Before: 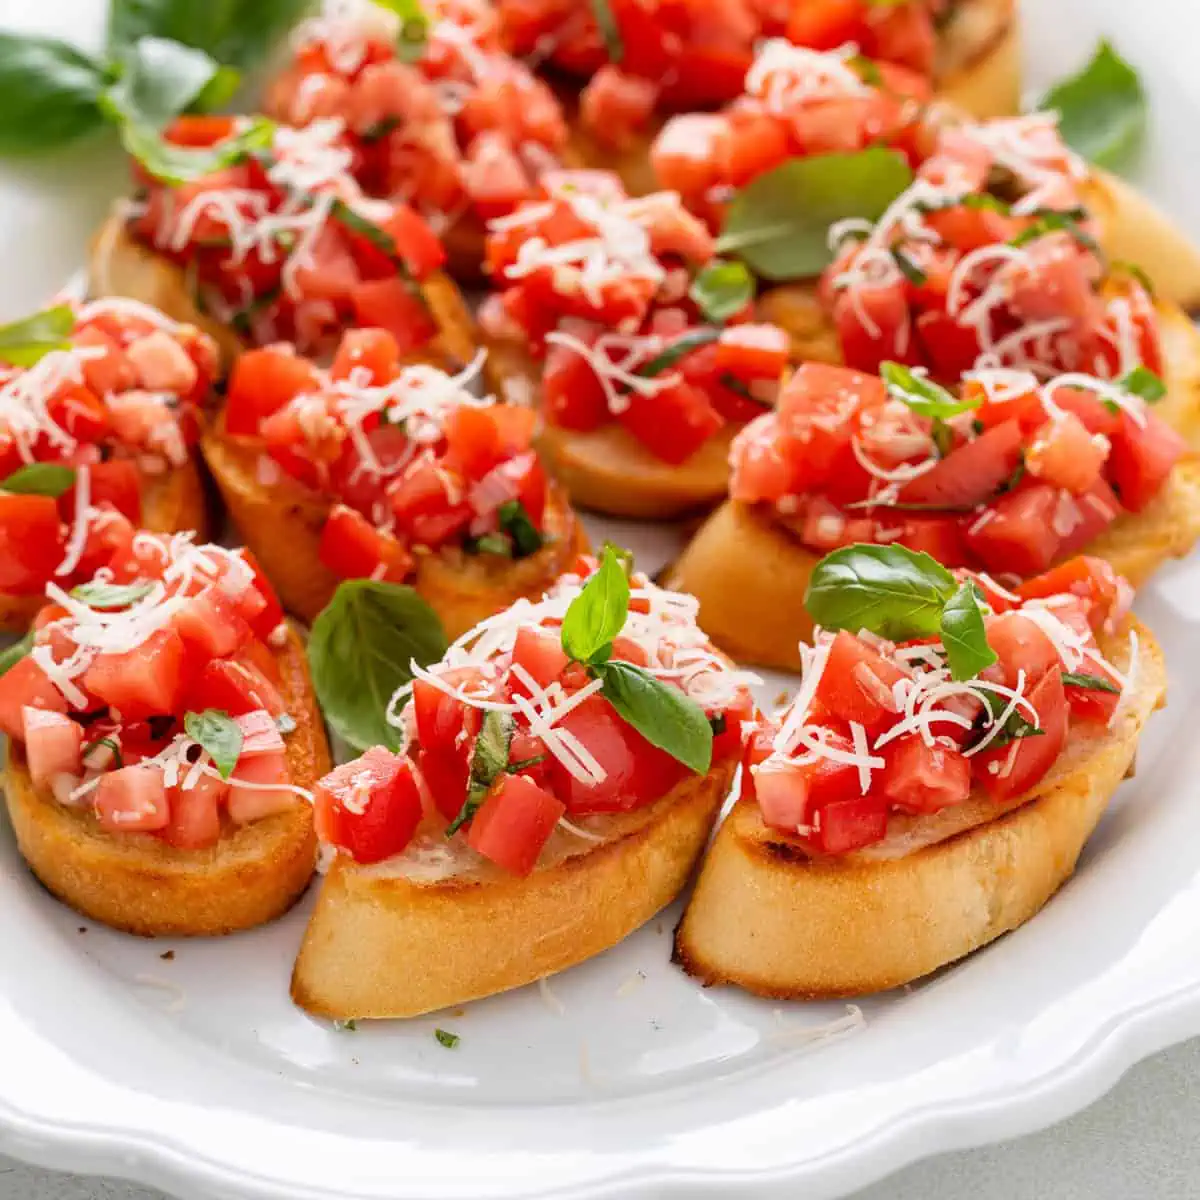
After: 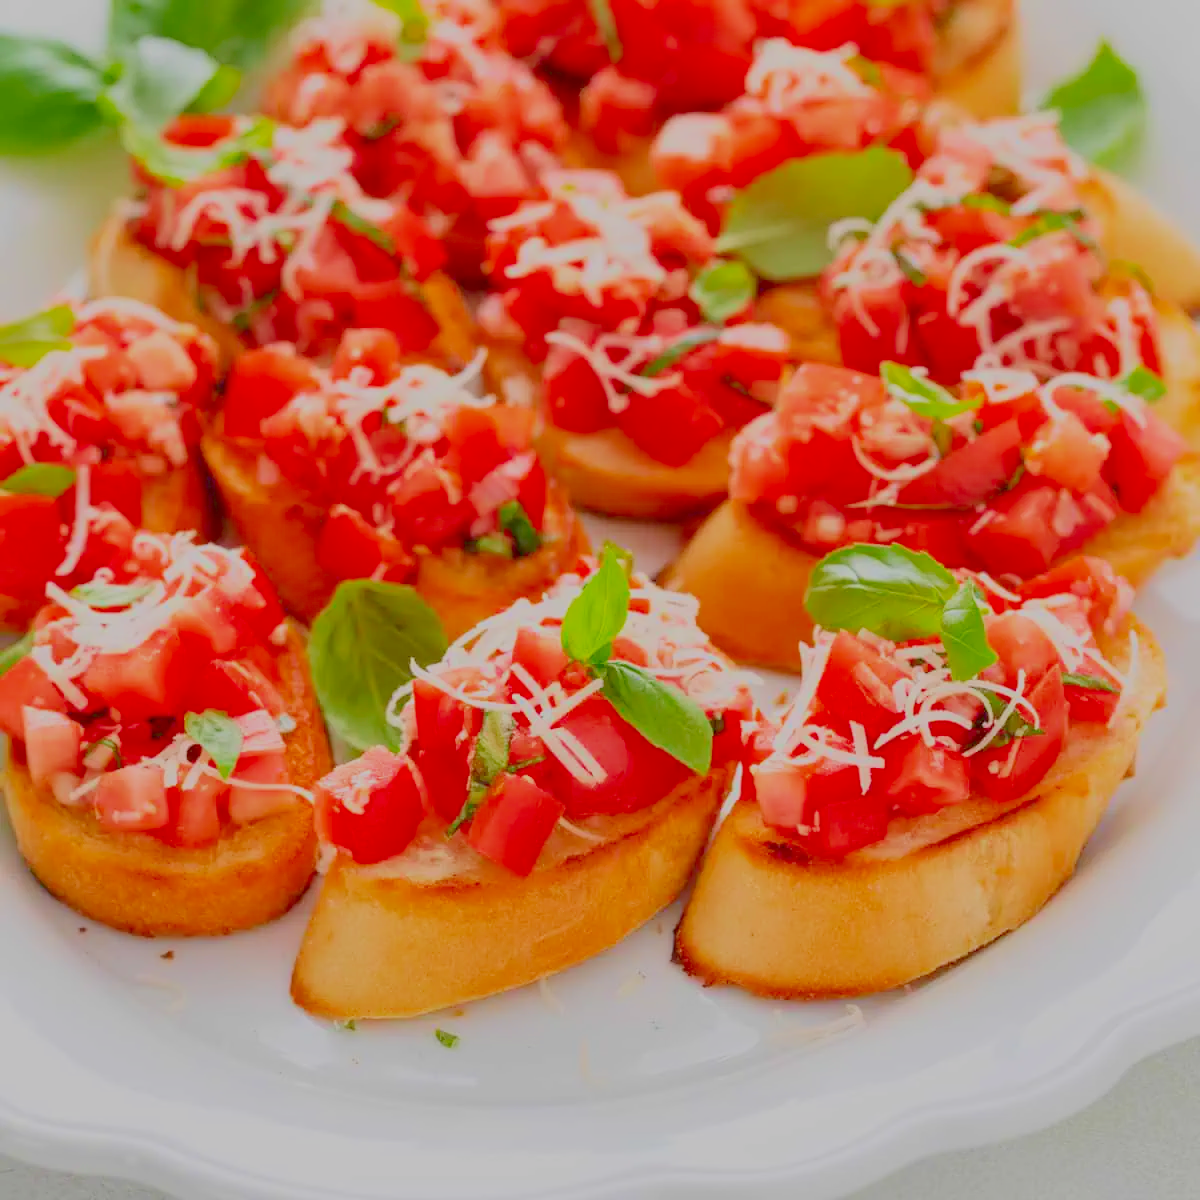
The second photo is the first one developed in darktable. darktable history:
exposure: exposure 1 EV, compensate highlight preservation false
filmic rgb: black relative exposure -16 EV, white relative exposure 8 EV, threshold 3 EV, hardness 4.17, latitude 50%, contrast 0.5, color science v5 (2021), contrast in shadows safe, contrast in highlights safe, enable highlight reconstruction true
contrast brightness saturation: contrast 0.08, saturation 0.2
